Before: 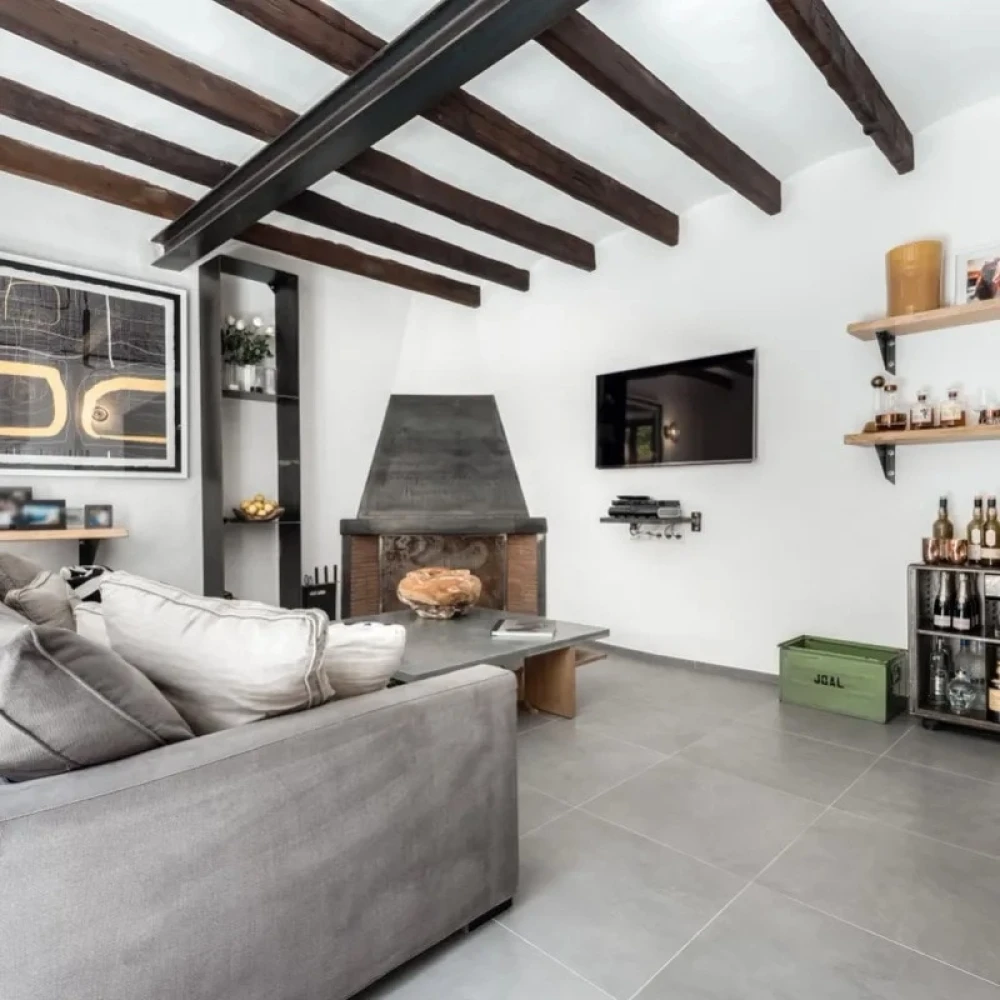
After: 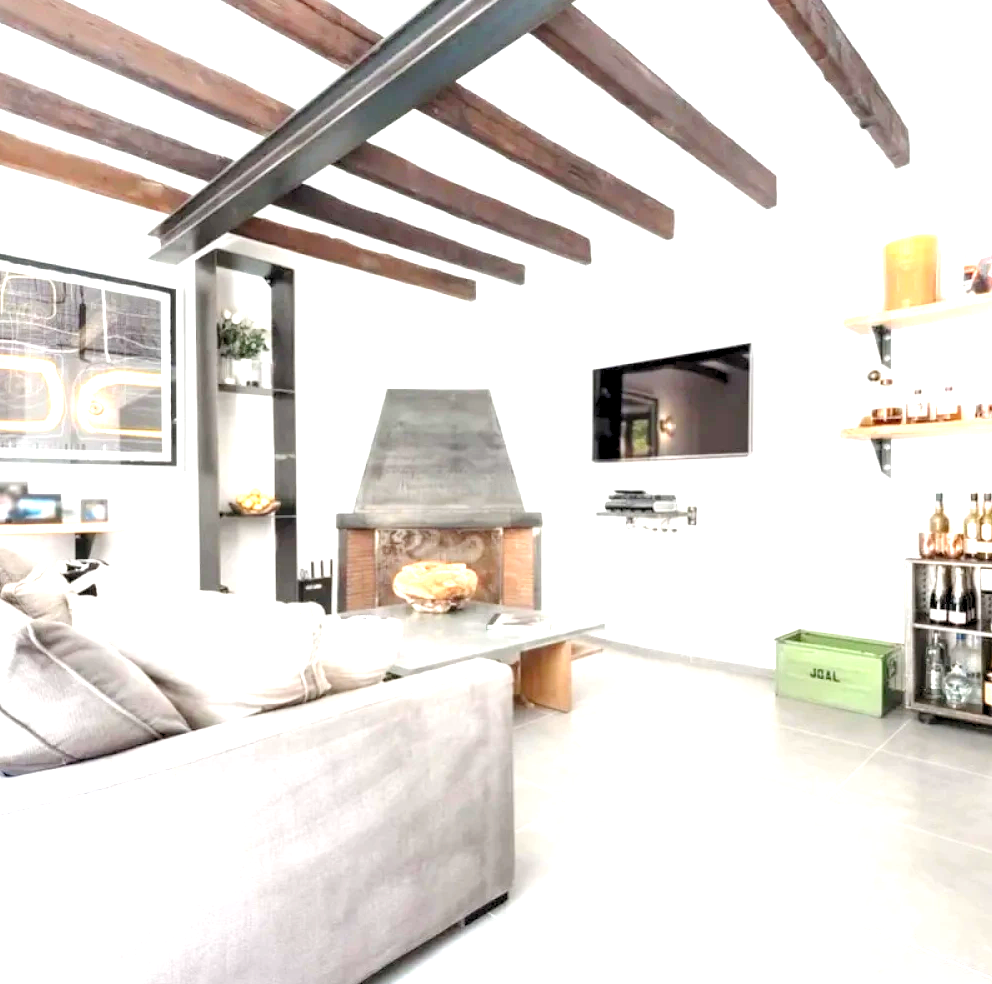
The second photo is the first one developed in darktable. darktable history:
levels: levels [0.036, 0.364, 0.827]
exposure: black level correction 0, exposure 1.1 EV, compensate highlight preservation false
crop: left 0.491%, top 0.682%, right 0.216%, bottom 0.854%
